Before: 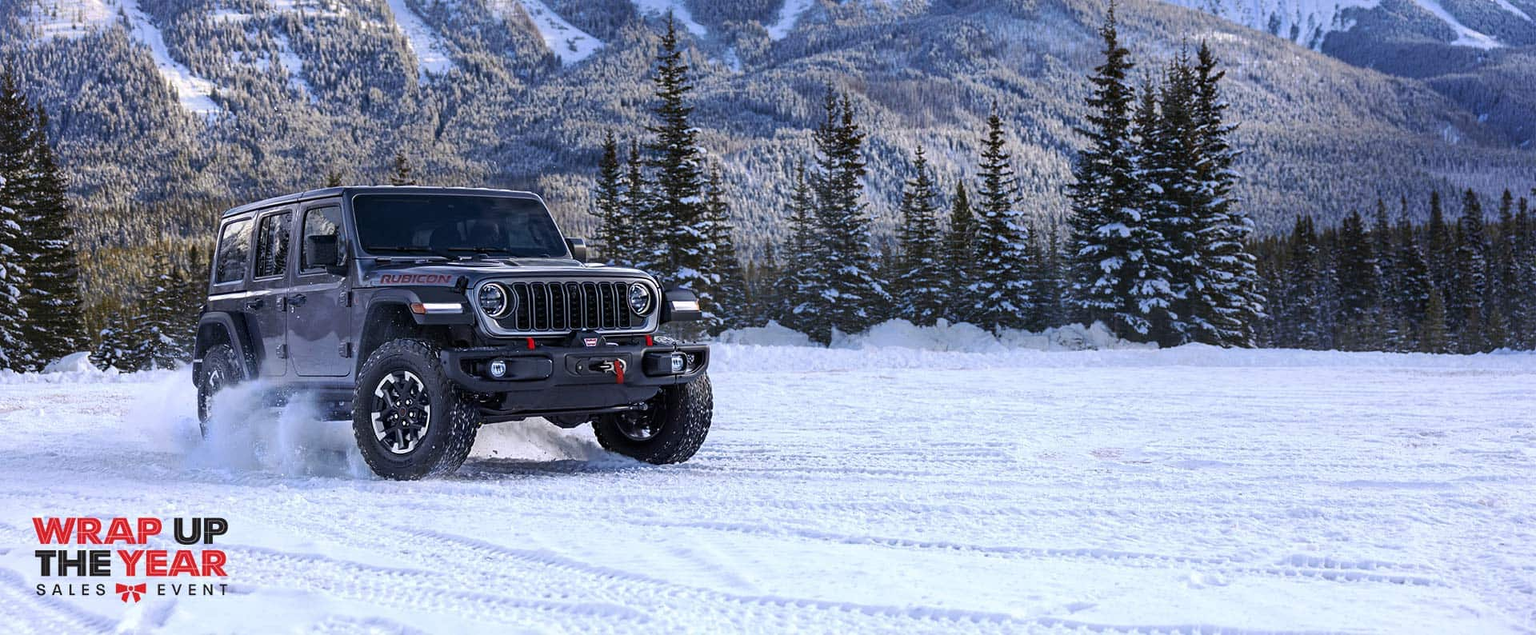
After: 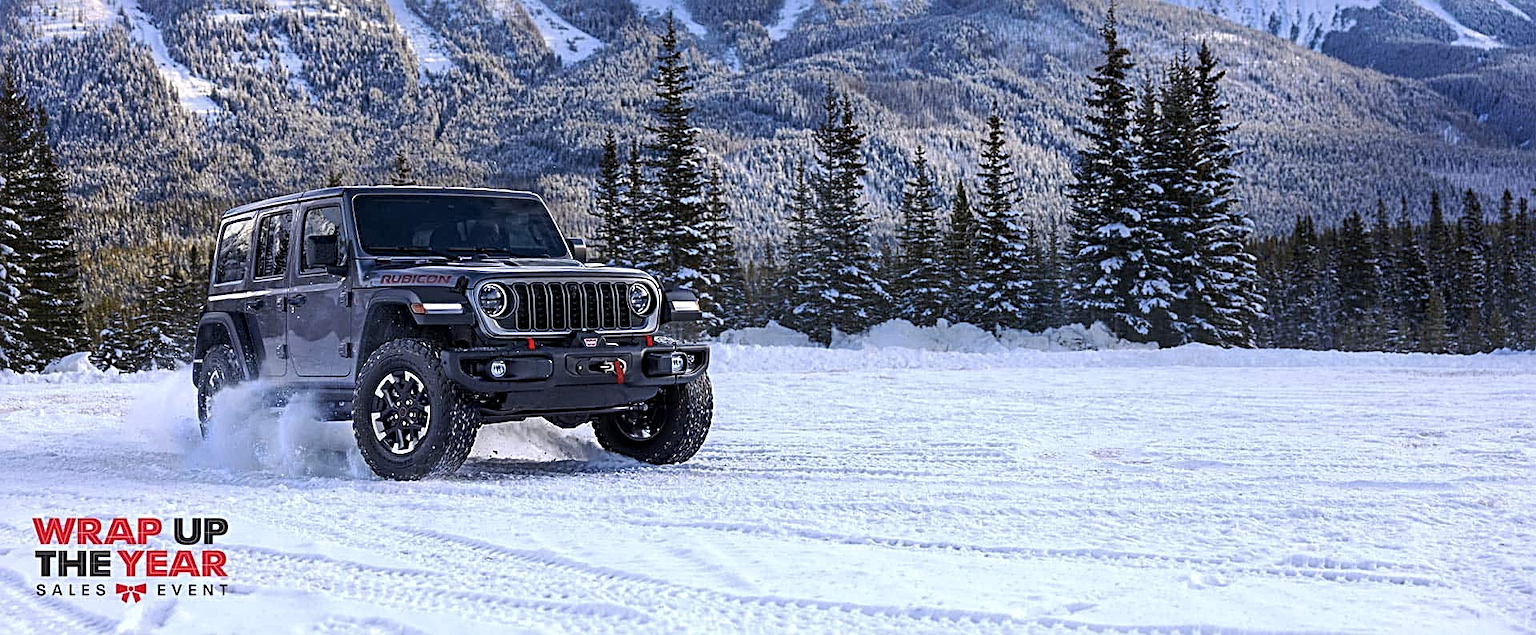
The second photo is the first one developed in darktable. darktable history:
sharpen: radius 3.119
local contrast: highlights 100%, shadows 100%, detail 120%, midtone range 0.2
